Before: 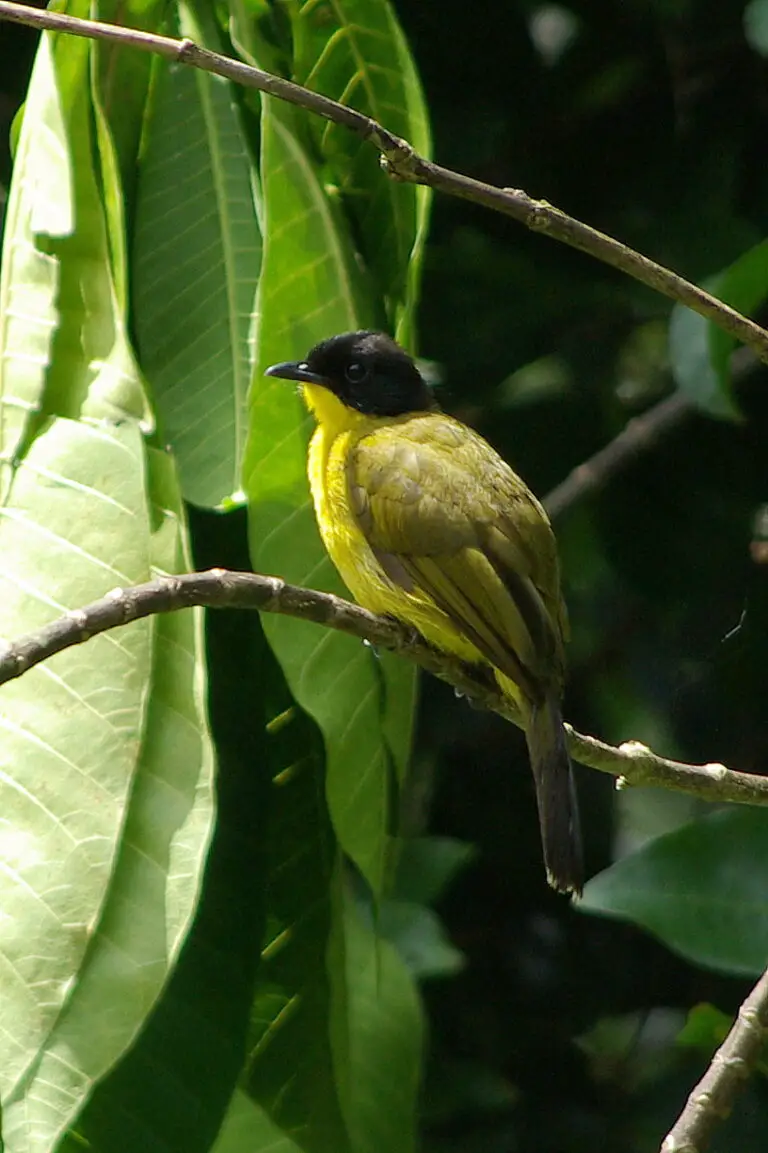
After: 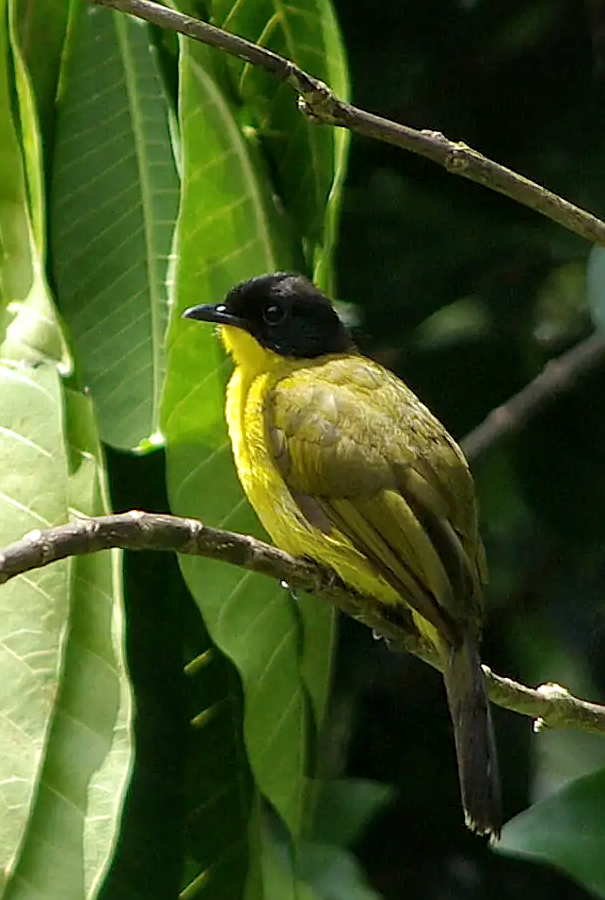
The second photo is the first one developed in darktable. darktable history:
crop and rotate: left 10.77%, top 5.1%, right 10.41%, bottom 16.76%
local contrast: mode bilateral grid, contrast 20, coarseness 50, detail 120%, midtone range 0.2
tone equalizer: on, module defaults
sharpen: on, module defaults
